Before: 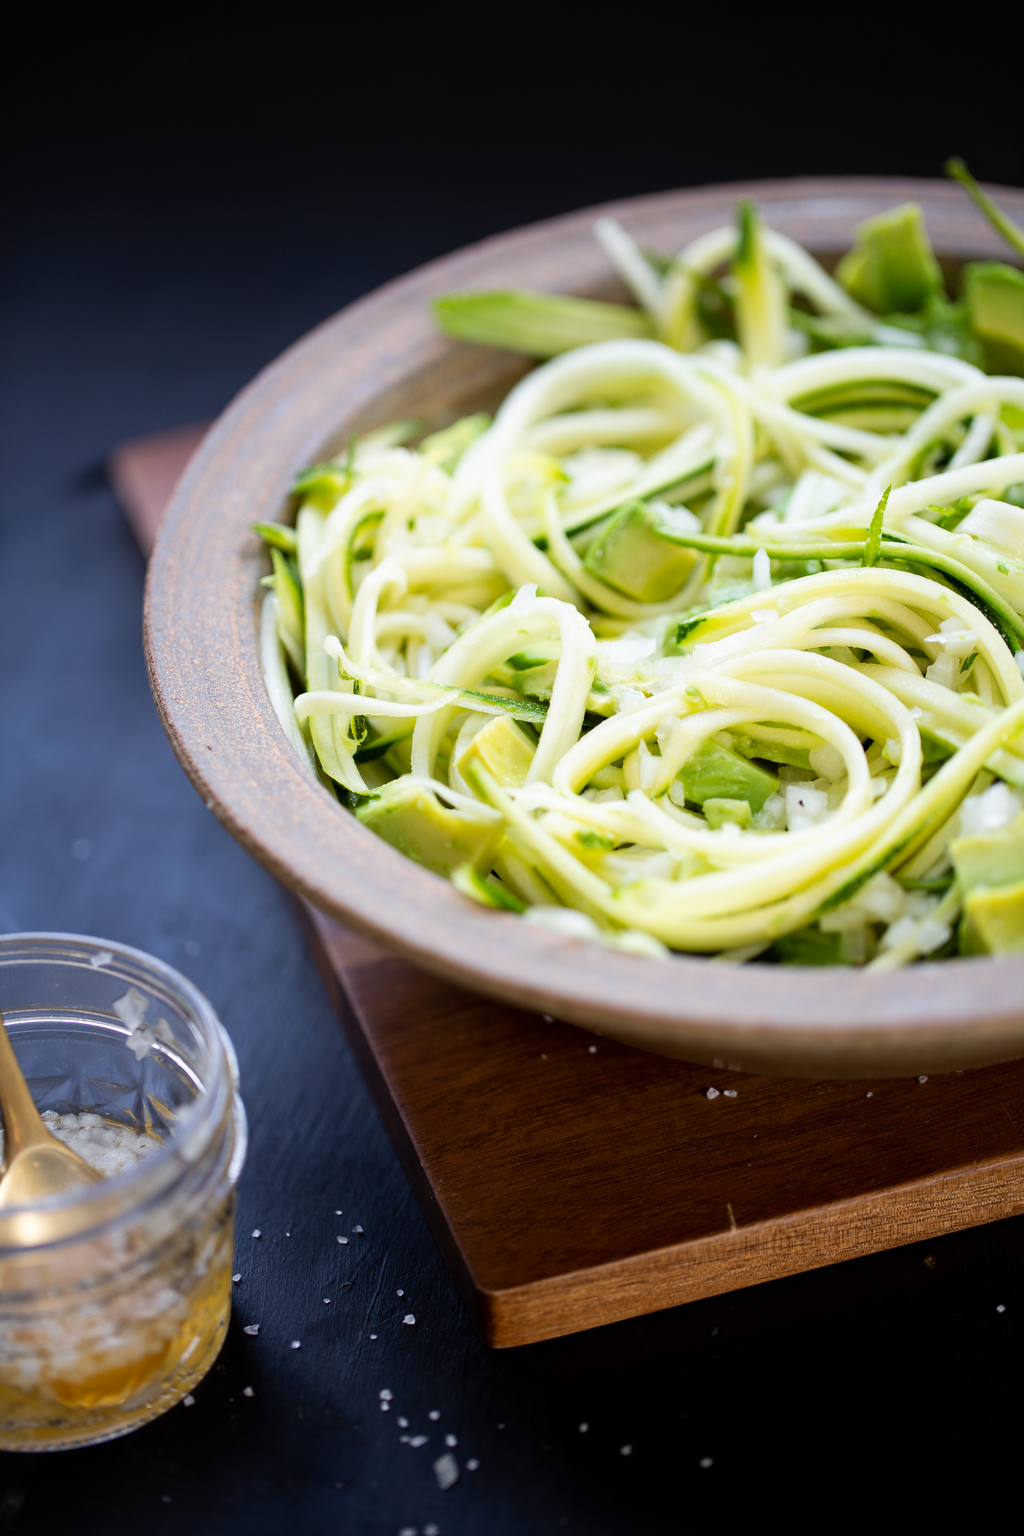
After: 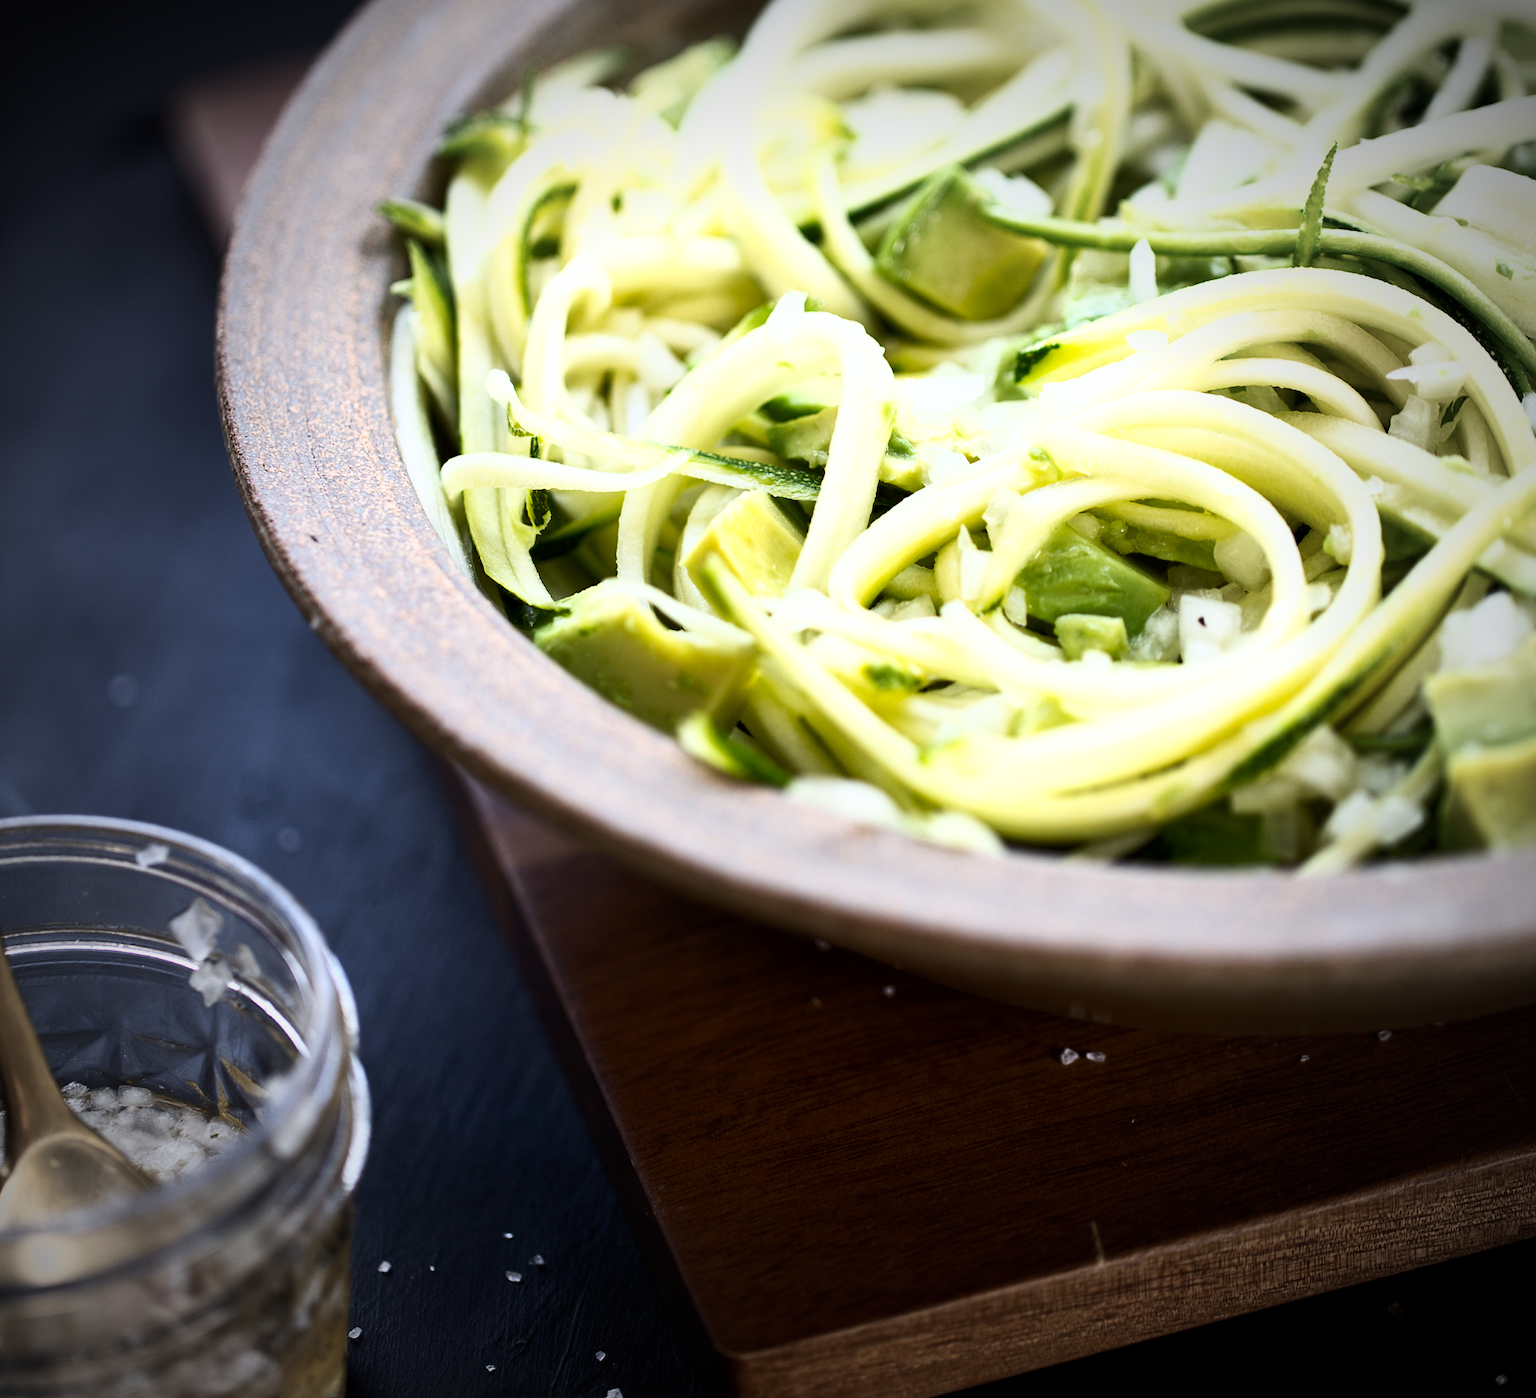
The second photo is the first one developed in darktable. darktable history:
tone curve: curves: ch0 [(0, 0) (0.56, 0.467) (0.846, 0.934) (1, 1)]
crop and rotate: top 25.357%, bottom 13.942%
vignetting: fall-off start 67.5%, fall-off radius 67.23%, brightness -0.813, automatic ratio true
